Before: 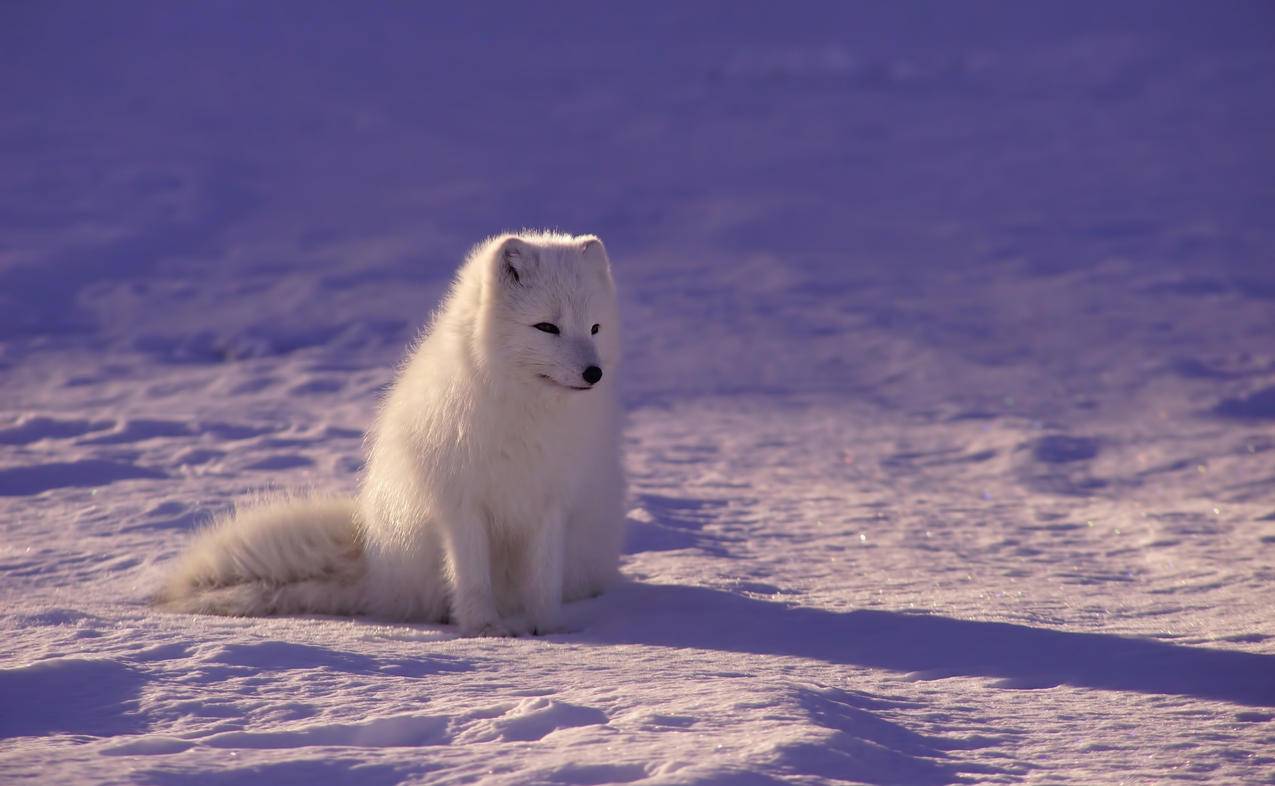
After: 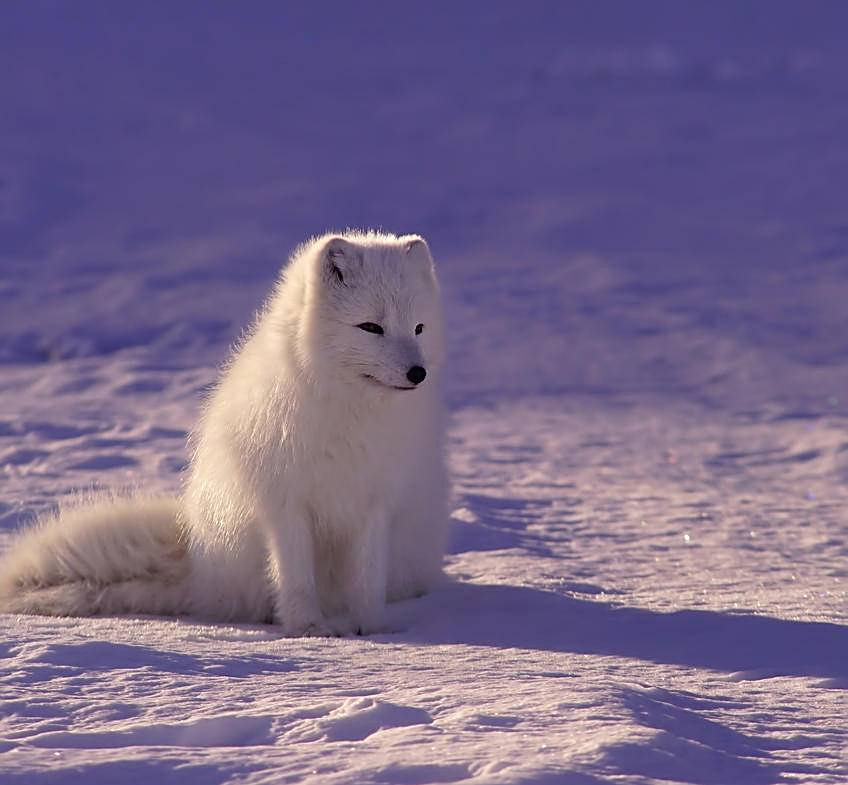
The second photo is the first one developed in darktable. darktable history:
local contrast: mode bilateral grid, contrast 15, coarseness 37, detail 105%, midtone range 0.2
sharpen: on, module defaults
crop and rotate: left 13.846%, right 19.591%
